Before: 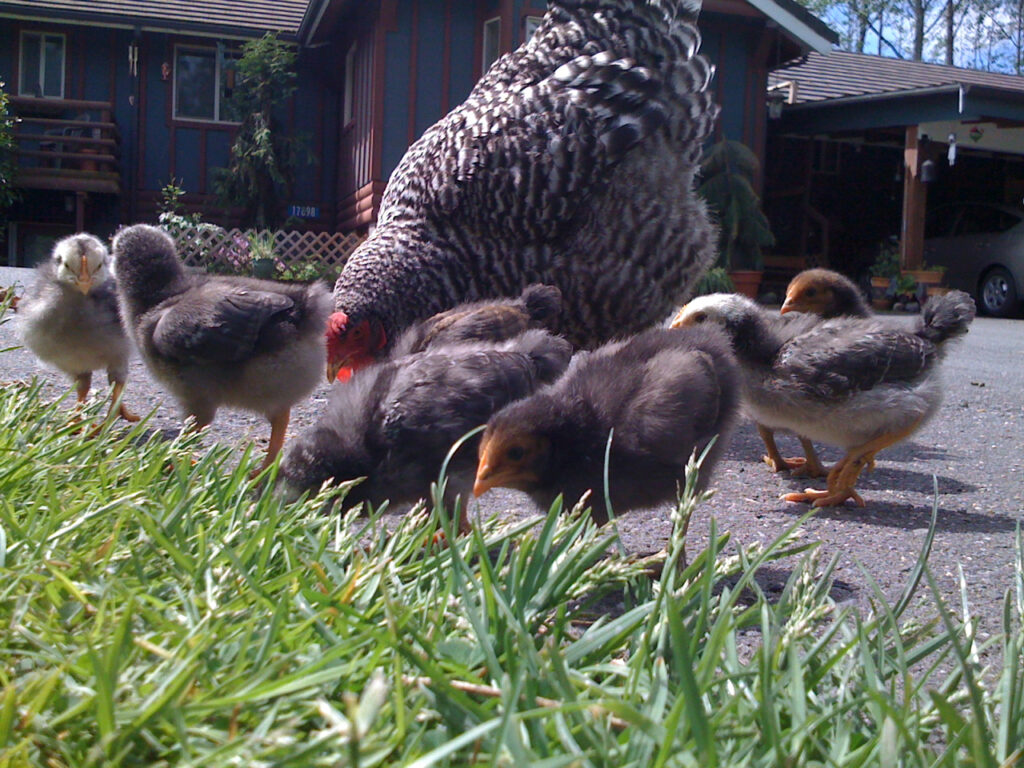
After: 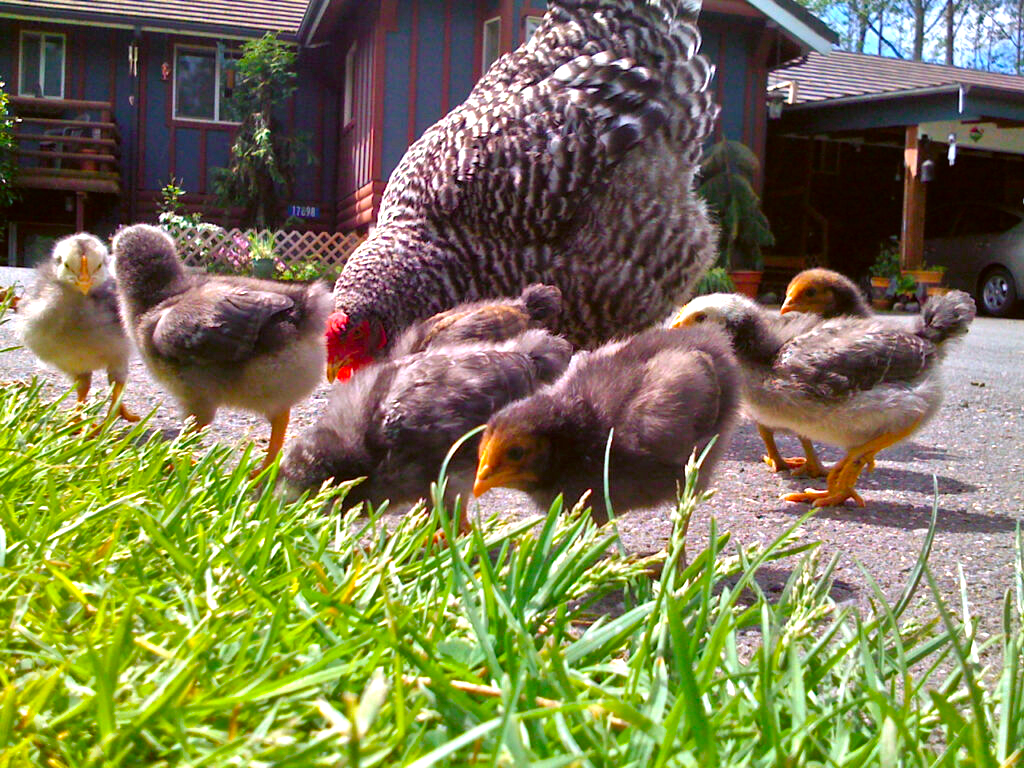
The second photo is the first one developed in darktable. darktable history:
tone equalizer: -7 EV 0.15 EV, -6 EV 0.6 EV, -5 EV 1.15 EV, -4 EV 1.33 EV, -3 EV 1.15 EV, -2 EV 0.6 EV, -1 EV 0.15 EV, mask exposure compensation -0.5 EV
color correction: highlights a* -1.43, highlights b* 10.12, shadows a* 0.395, shadows b* 19.35
color balance rgb: linear chroma grading › global chroma 9%, perceptual saturation grading › global saturation 36%, perceptual saturation grading › shadows 35%, perceptual brilliance grading › global brilliance 15%, perceptual brilliance grading › shadows -35%, global vibrance 15%
